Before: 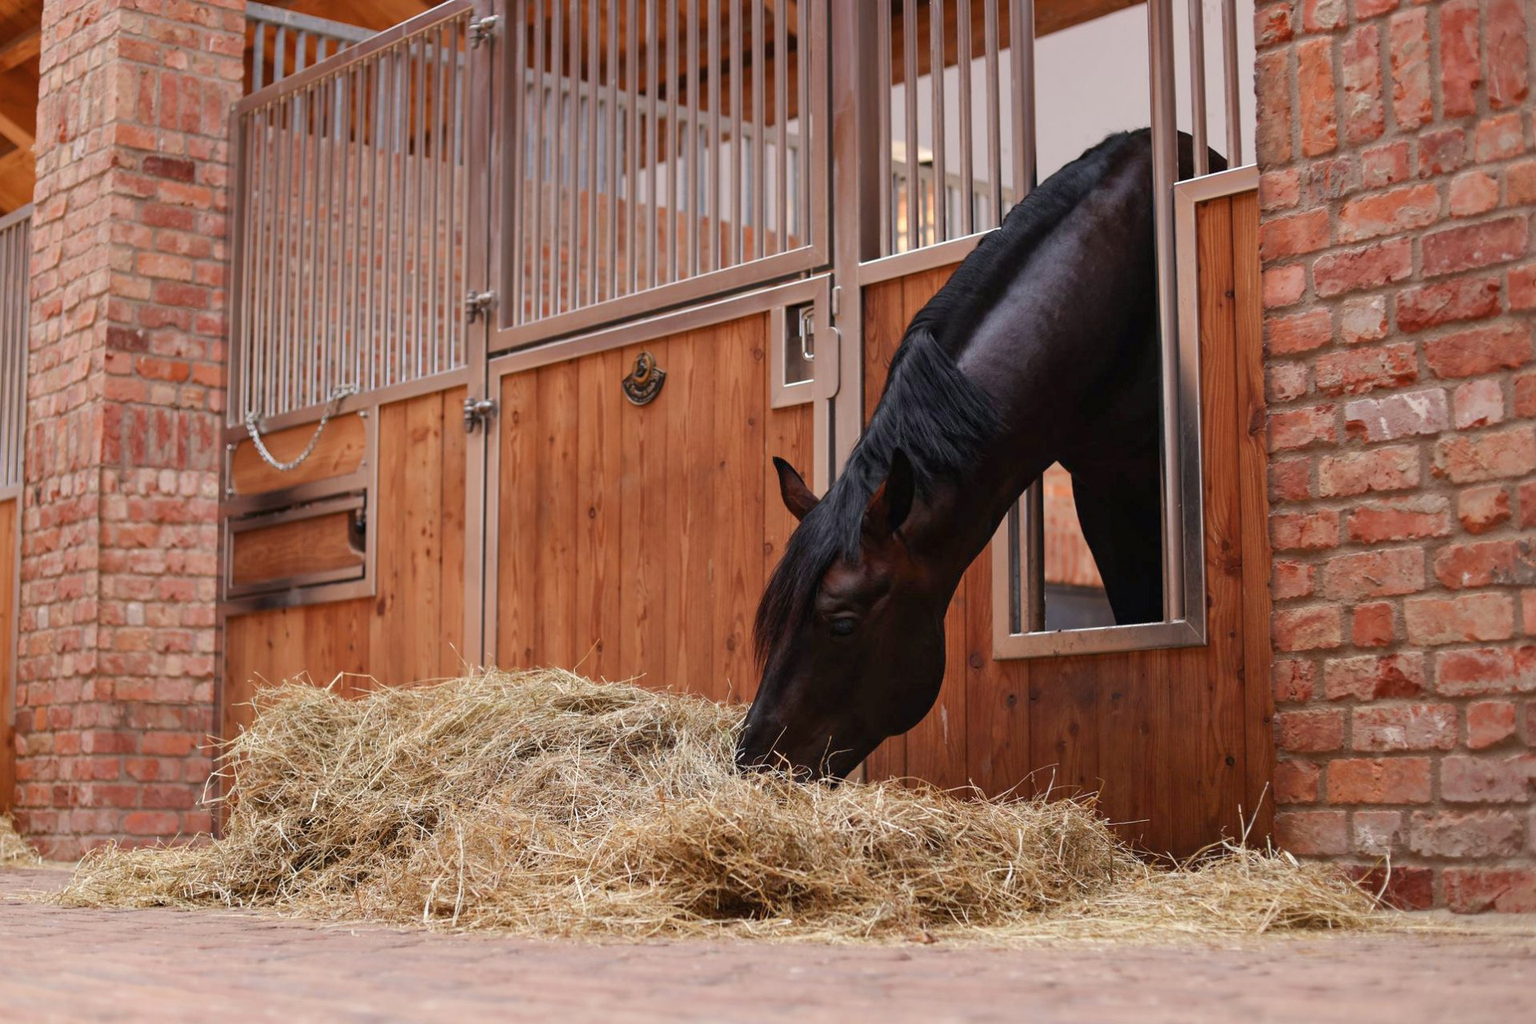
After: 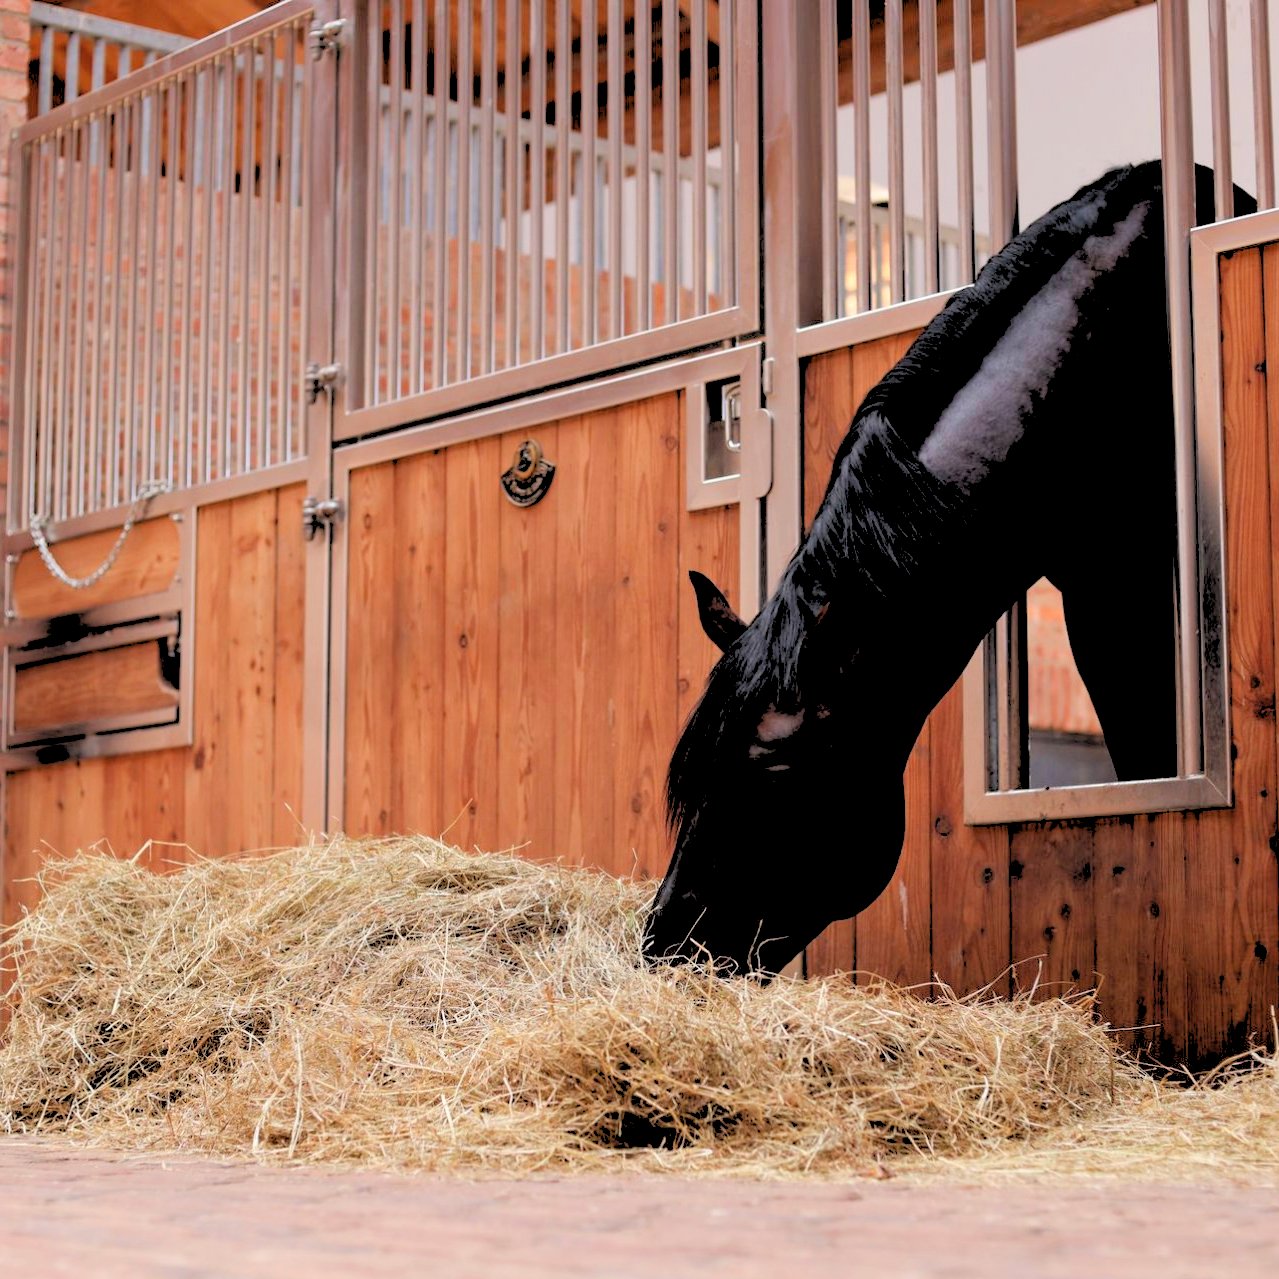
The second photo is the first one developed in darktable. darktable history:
crop and rotate: left 14.436%, right 18.898%
rgb levels: levels [[0.027, 0.429, 0.996], [0, 0.5, 1], [0, 0.5, 1]]
